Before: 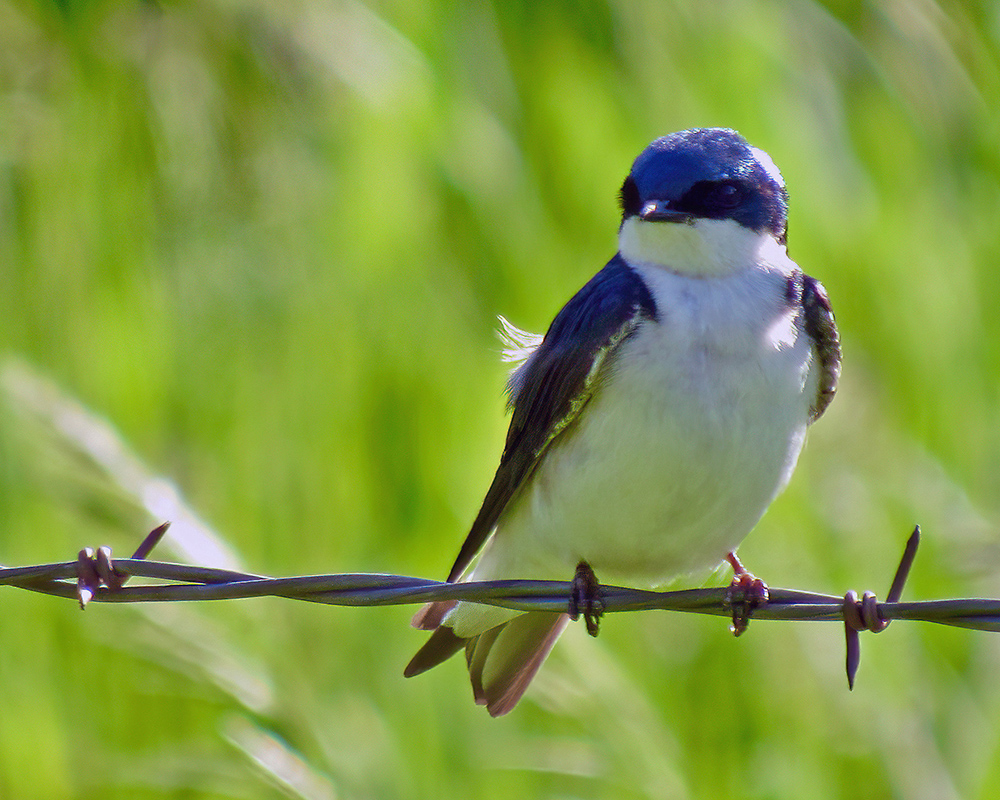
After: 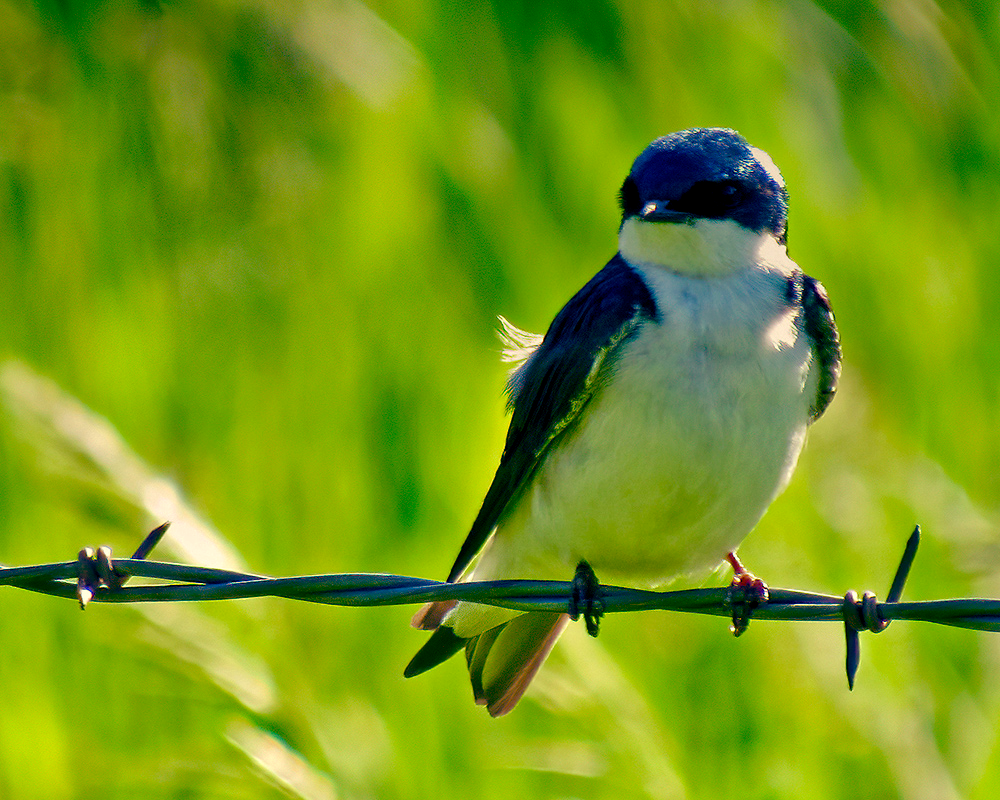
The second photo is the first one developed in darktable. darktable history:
graduated density: on, module defaults
color balance rgb: shadows lift › chroma 4.21%, shadows lift › hue 252.22°, highlights gain › chroma 1.36%, highlights gain › hue 50.24°, perceptual saturation grading › mid-tones 6.33%, perceptual saturation grading › shadows 72.44%, perceptual brilliance grading › highlights 11.59%, contrast 5.05%
color balance: mode lift, gamma, gain (sRGB), lift [1, 0.69, 1, 1], gamma [1, 1.482, 1, 1], gain [1, 1, 1, 0.802]
